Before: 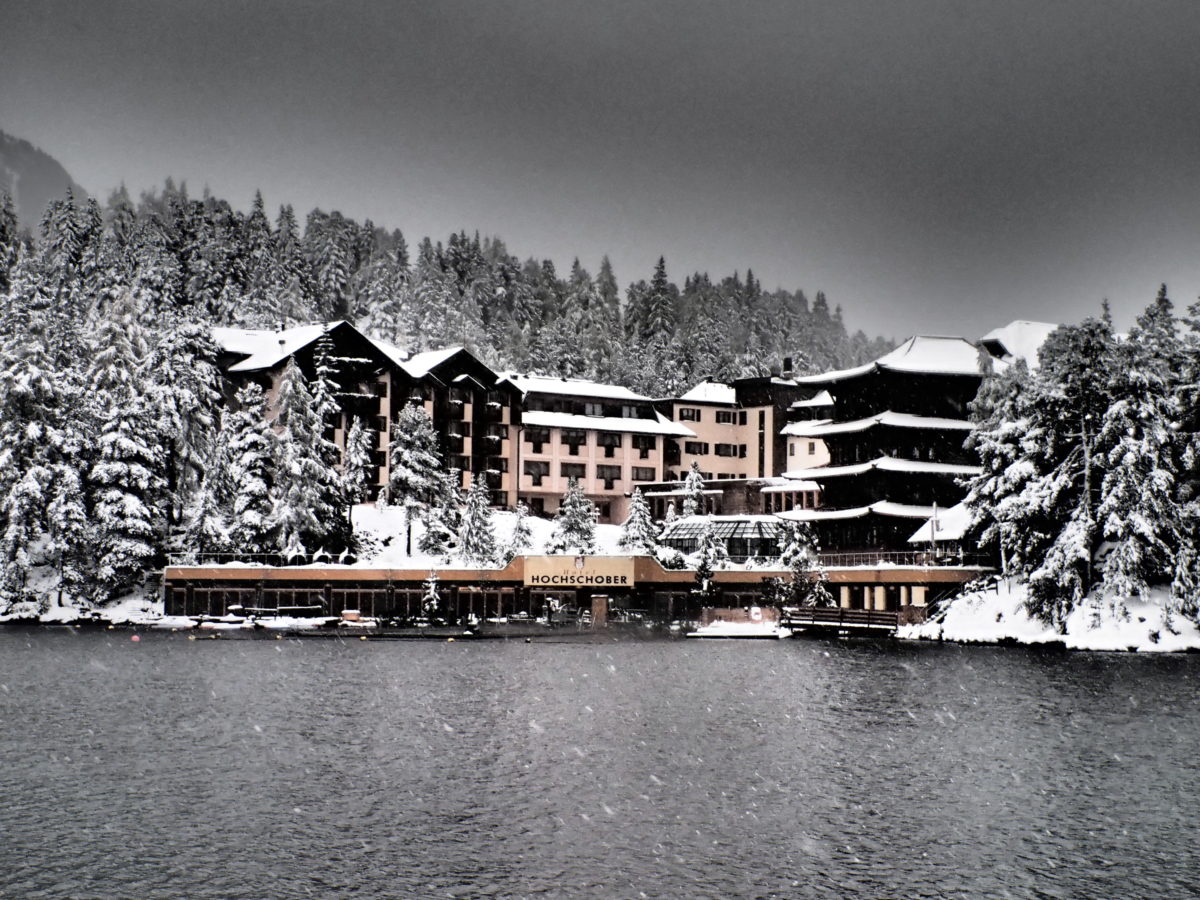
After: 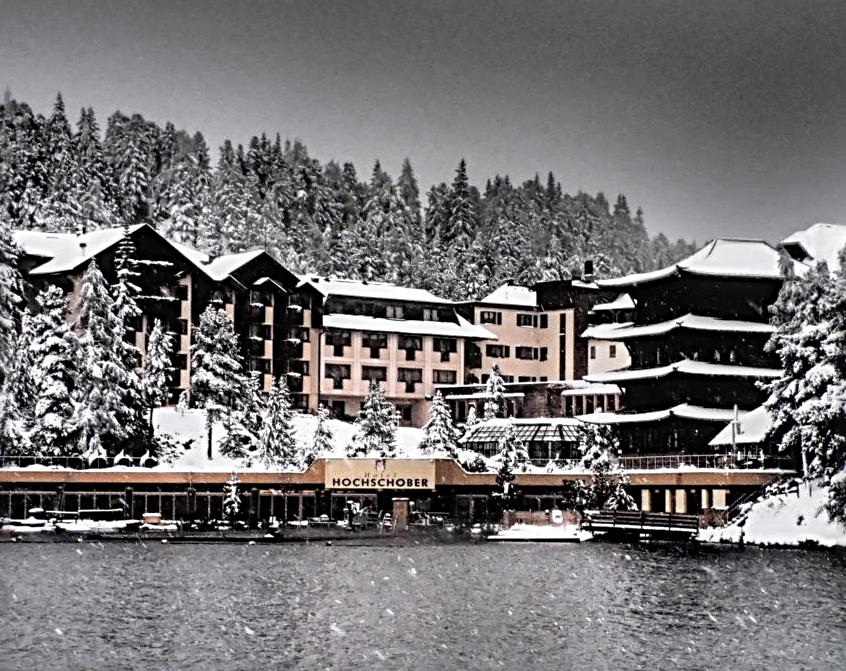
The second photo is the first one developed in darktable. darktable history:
local contrast: detail 130%
crop and rotate: left 16.584%, top 10.881%, right 12.9%, bottom 14.503%
sharpen: radius 4
